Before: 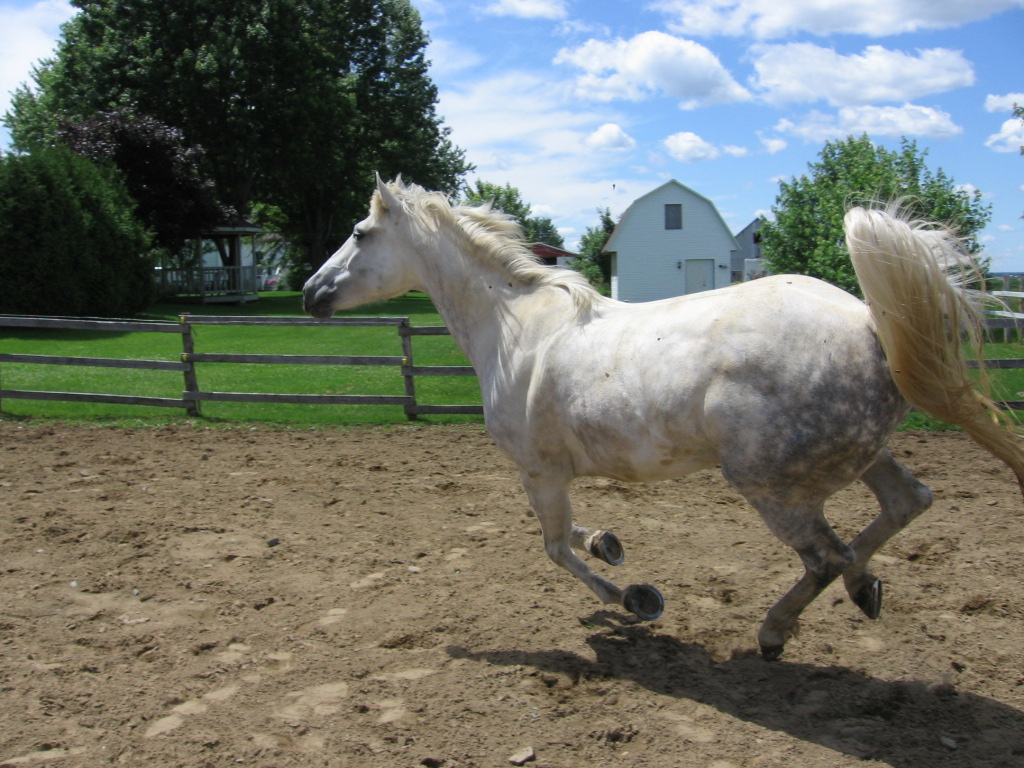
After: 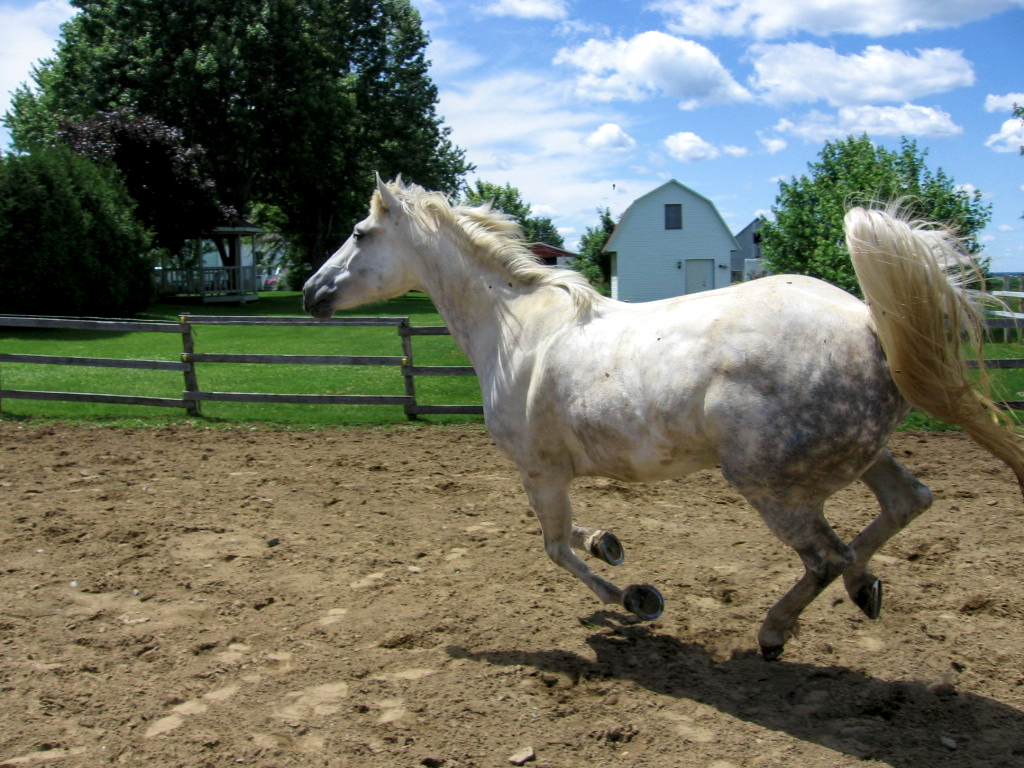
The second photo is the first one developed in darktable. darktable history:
local contrast: highlights 27%, shadows 75%, midtone range 0.749
velvia: on, module defaults
